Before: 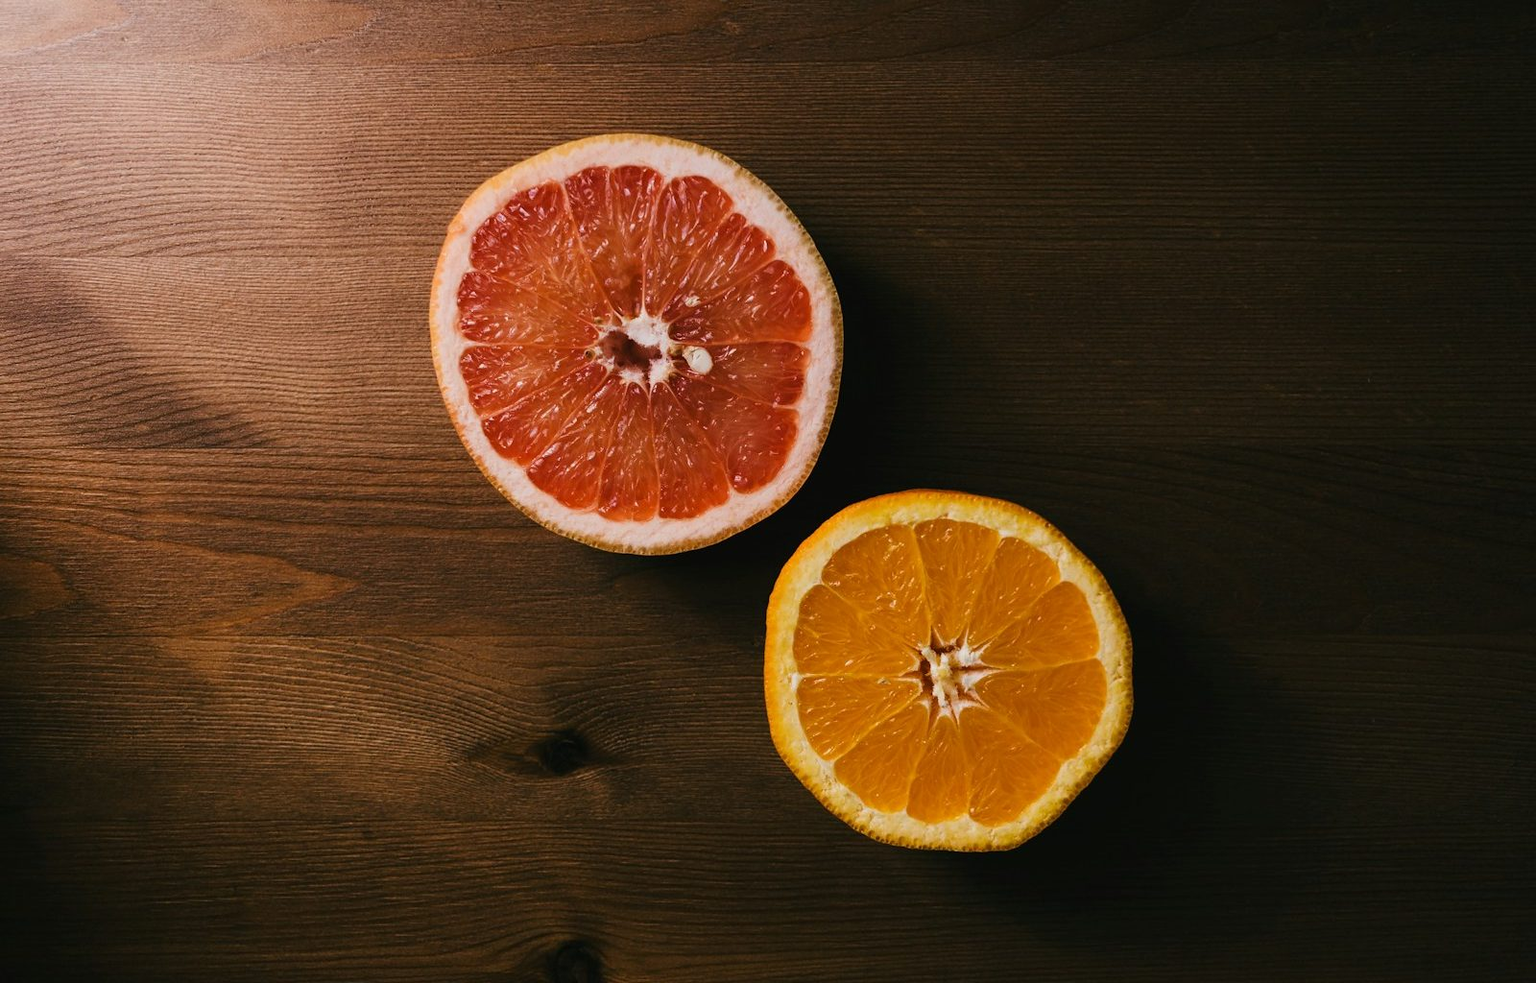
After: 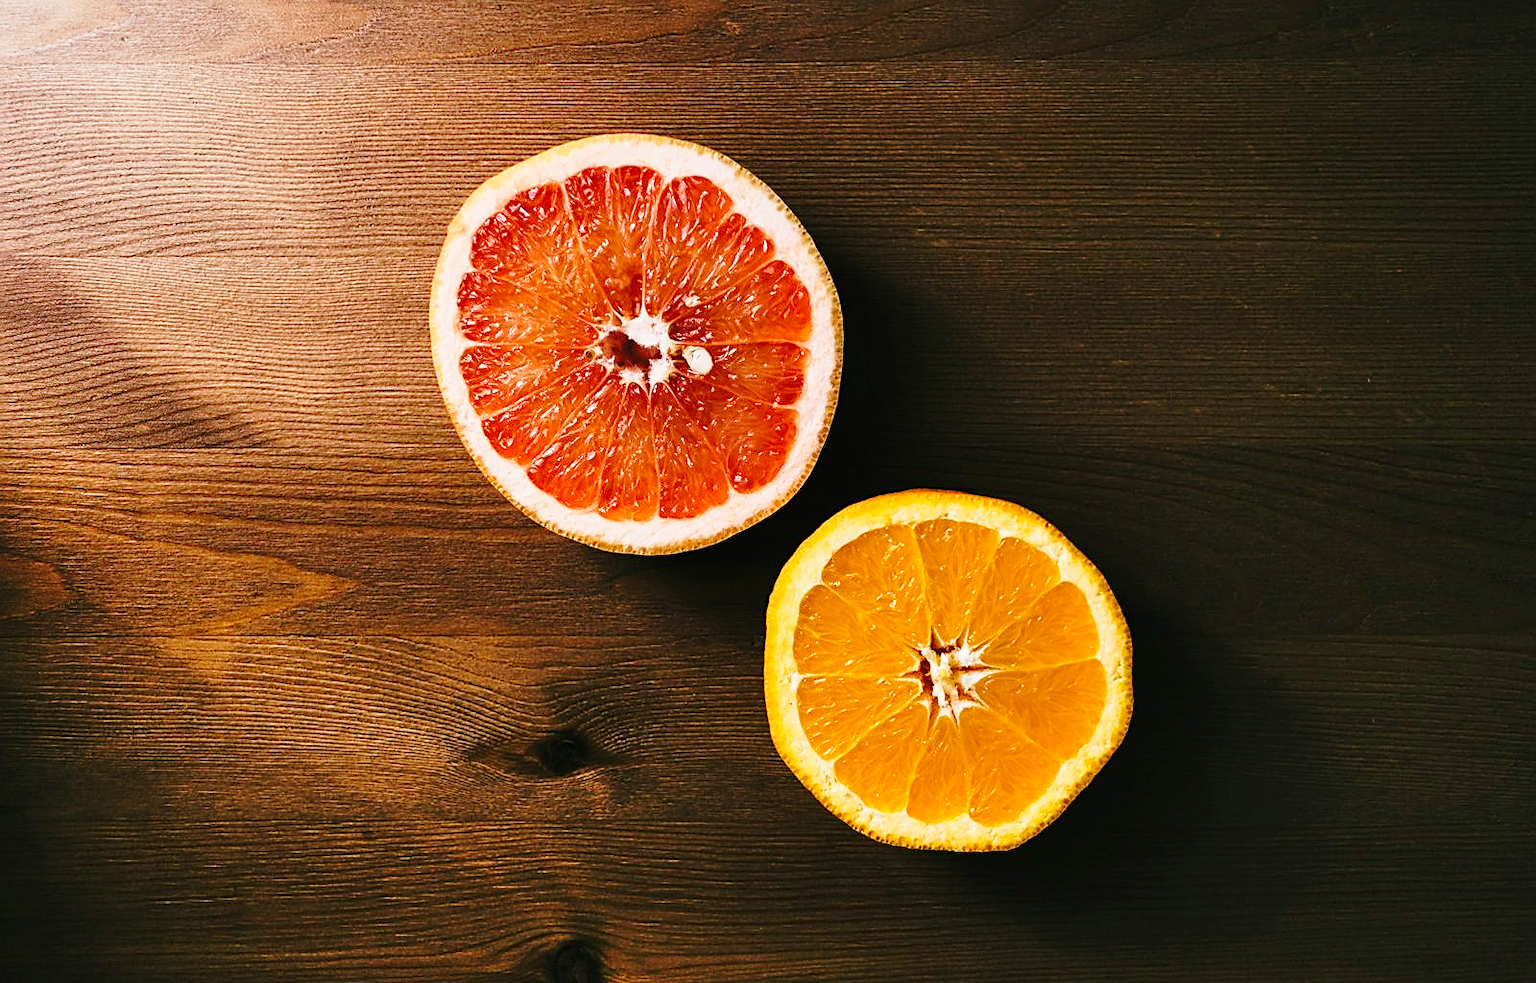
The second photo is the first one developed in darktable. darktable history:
sharpen: on, module defaults
base curve: curves: ch0 [(0, 0) (0.028, 0.03) (0.121, 0.232) (0.46, 0.748) (0.859, 0.968) (1, 1)], preserve colors none
exposure: black level correction 0.001, exposure 0.191 EV, compensate highlight preservation false
shadows and highlights: low approximation 0.01, soften with gaussian
